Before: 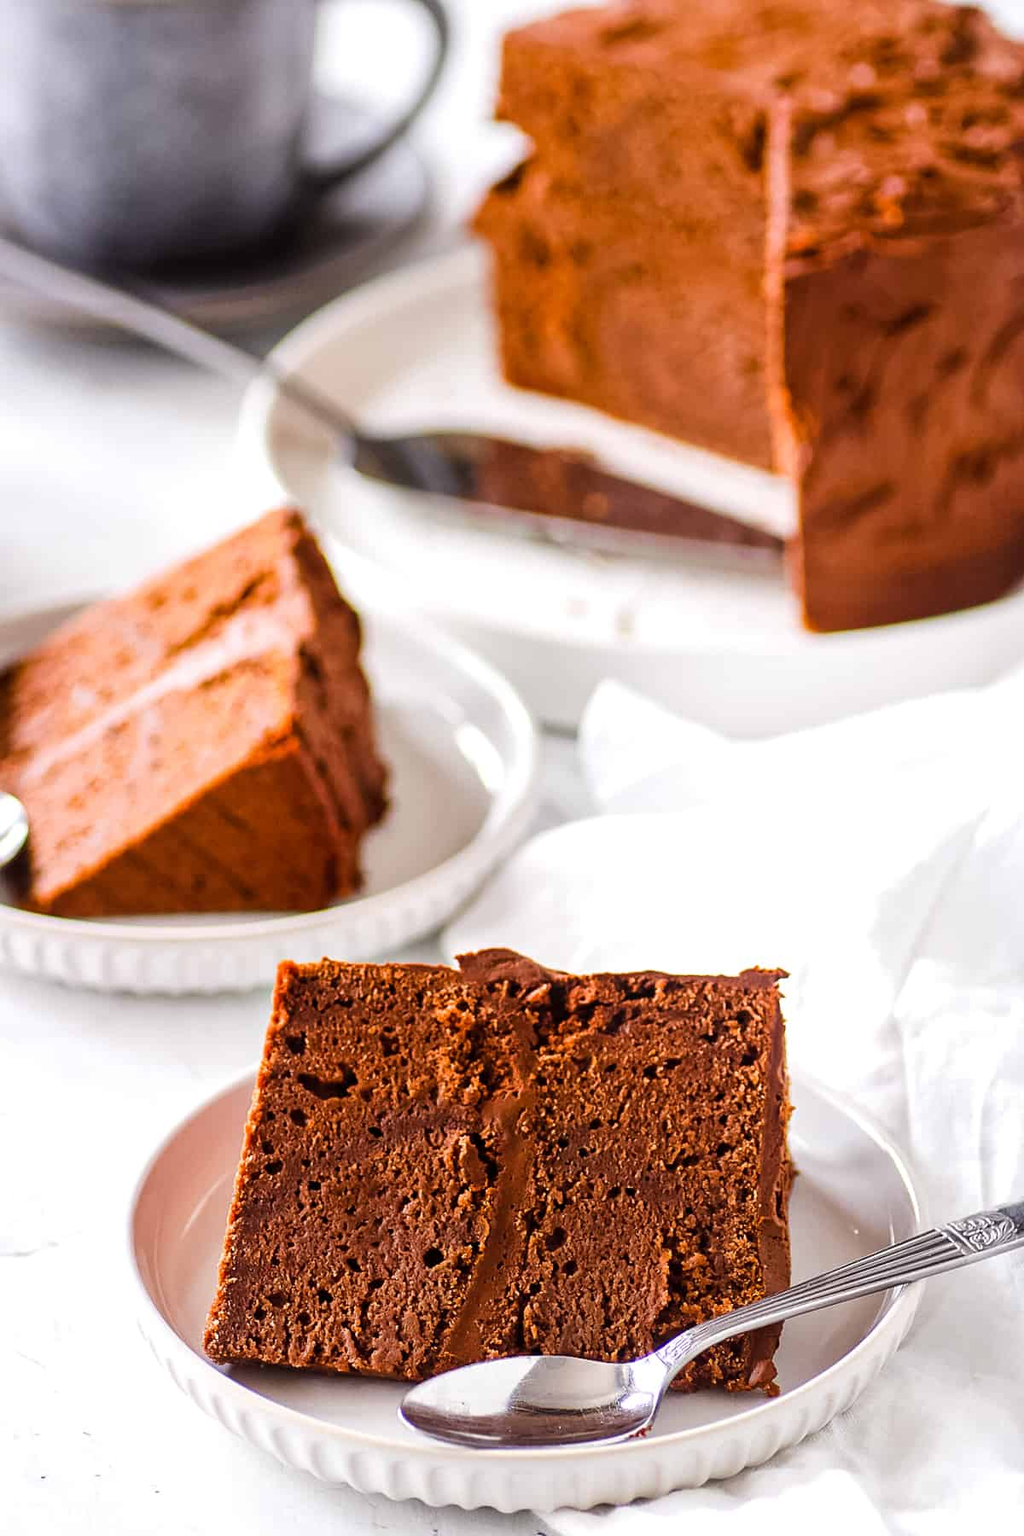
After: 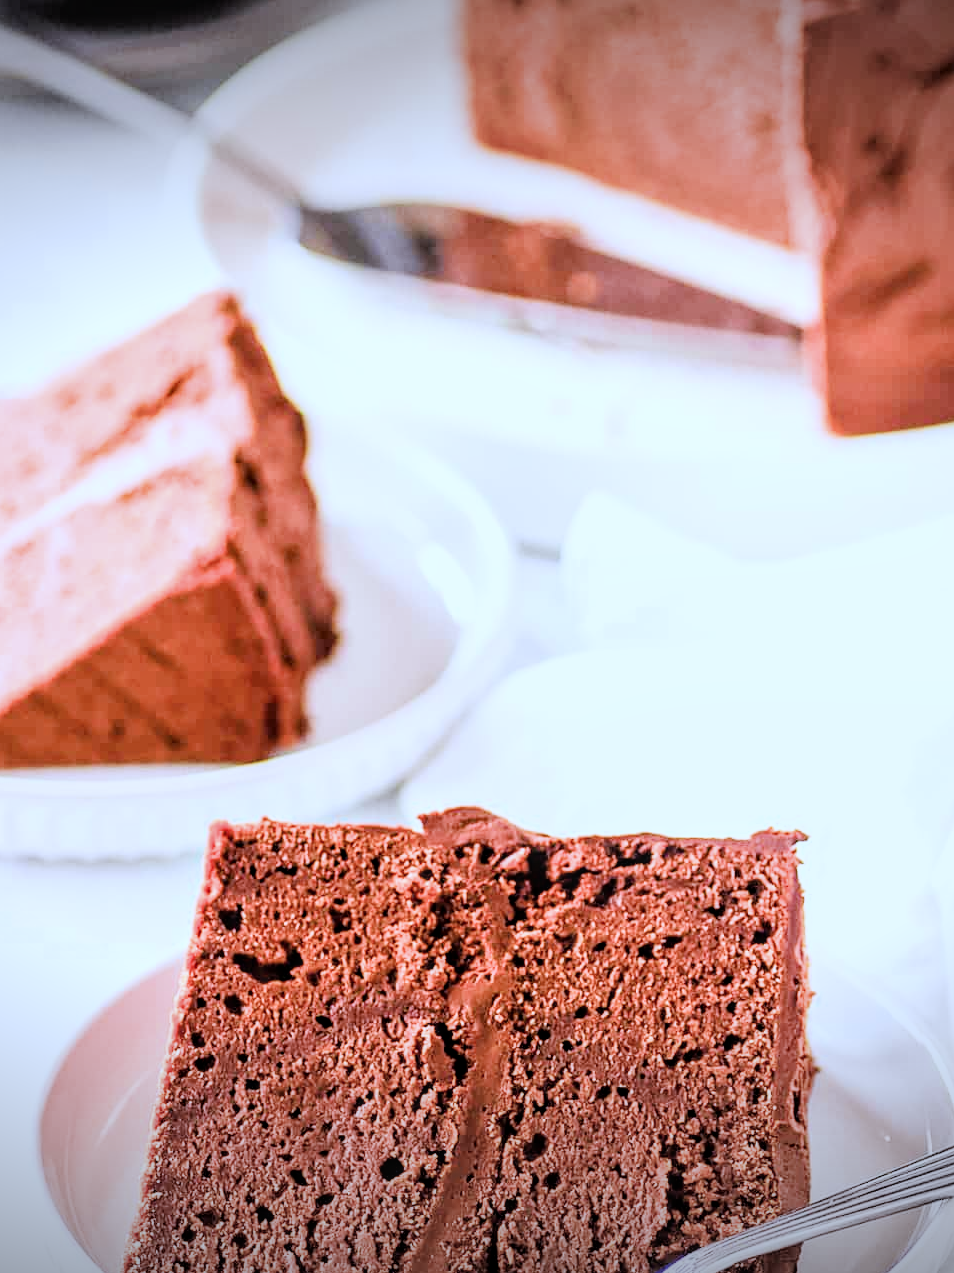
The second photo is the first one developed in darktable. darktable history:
filmic rgb: black relative exposure -8.52 EV, white relative exposure 5.53 EV, threshold 3.05 EV, hardness 3.38, contrast 1.015, enable highlight reconstruction true
tone equalizer: -8 EV -0.784 EV, -7 EV -0.712 EV, -6 EV -0.57 EV, -5 EV -0.395 EV, -3 EV 0.403 EV, -2 EV 0.6 EV, -1 EV 0.698 EV, +0 EV 0.72 EV, mask exposure compensation -0.49 EV
crop: left 9.689%, top 16.953%, right 10.74%, bottom 12.319%
exposure: exposure 1 EV, compensate highlight preservation false
contrast brightness saturation: saturation -0.061
vignetting: fall-off start 97.88%, fall-off radius 99.28%, brightness -0.799, width/height ratio 1.372
local contrast: on, module defaults
color correction: highlights a* -2.32, highlights b* -18.51
